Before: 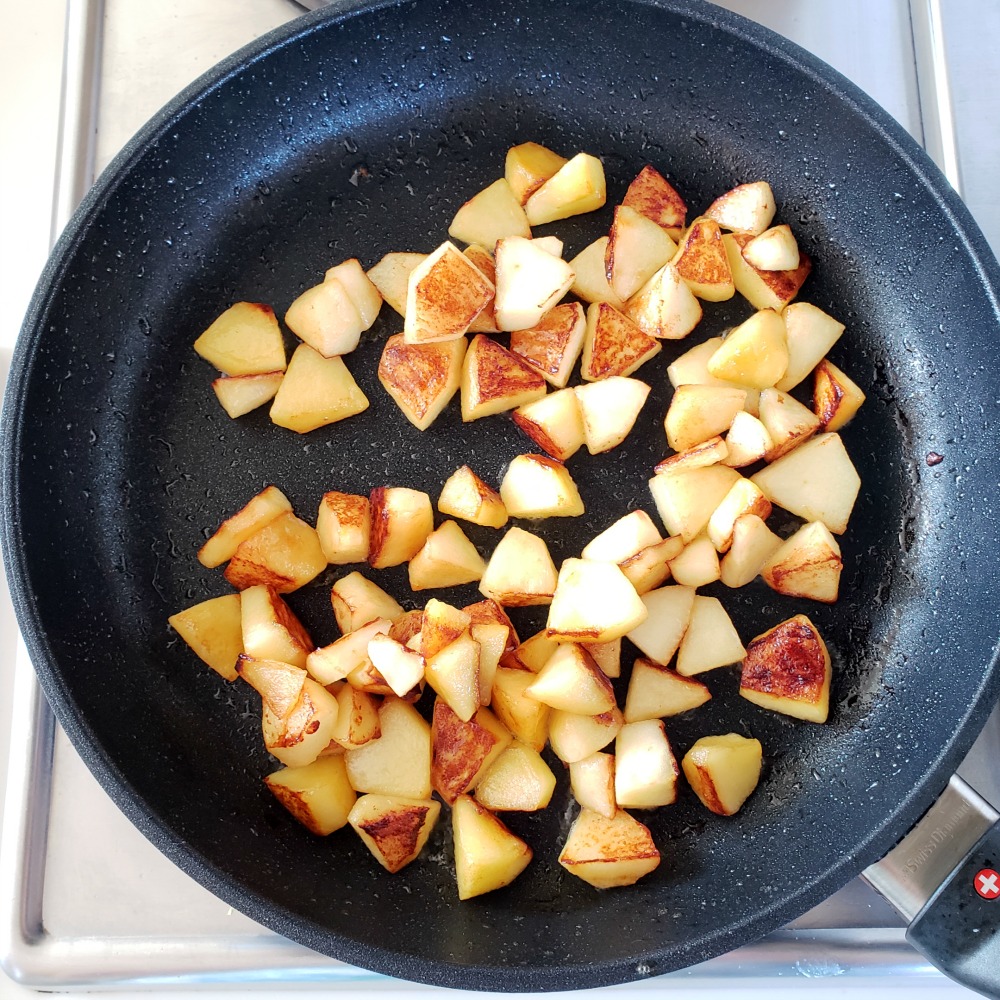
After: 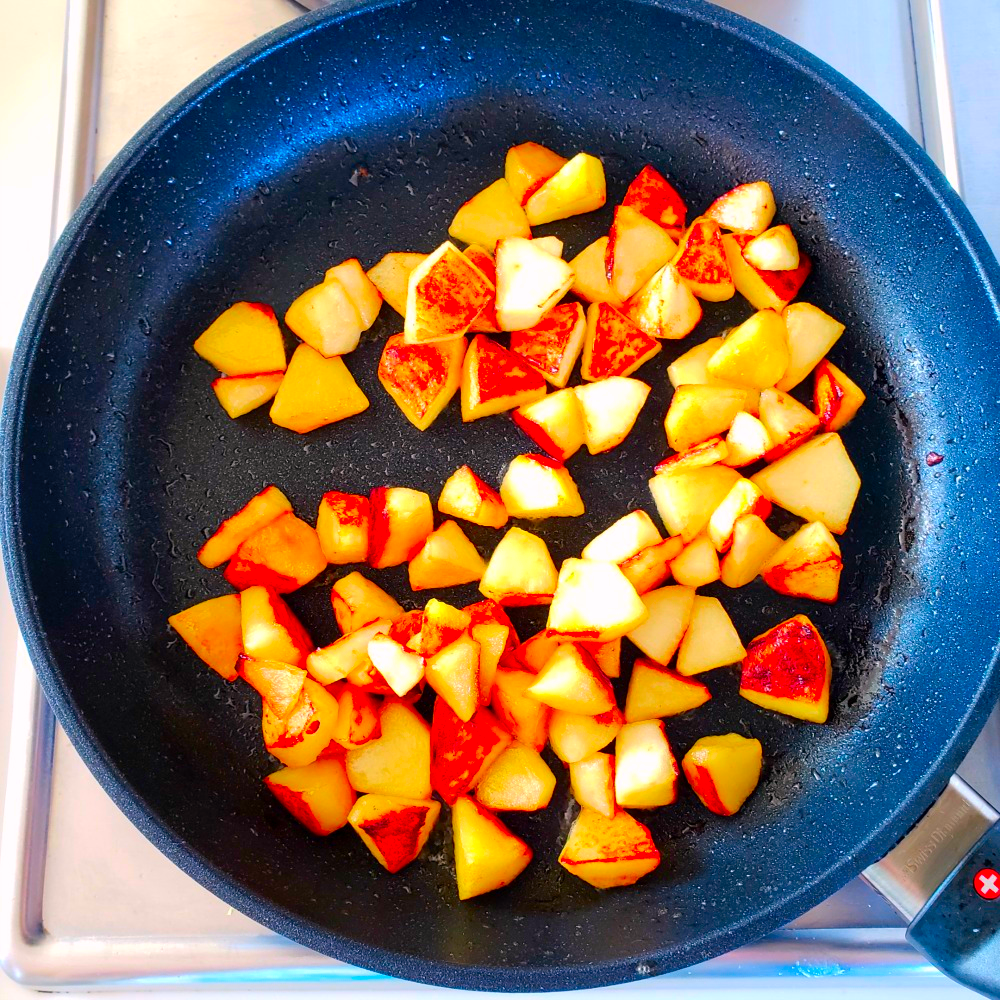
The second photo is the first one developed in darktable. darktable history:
white balance: red 1.009, blue 0.985
color correction: highlights a* 1.59, highlights b* -1.7, saturation 2.48
